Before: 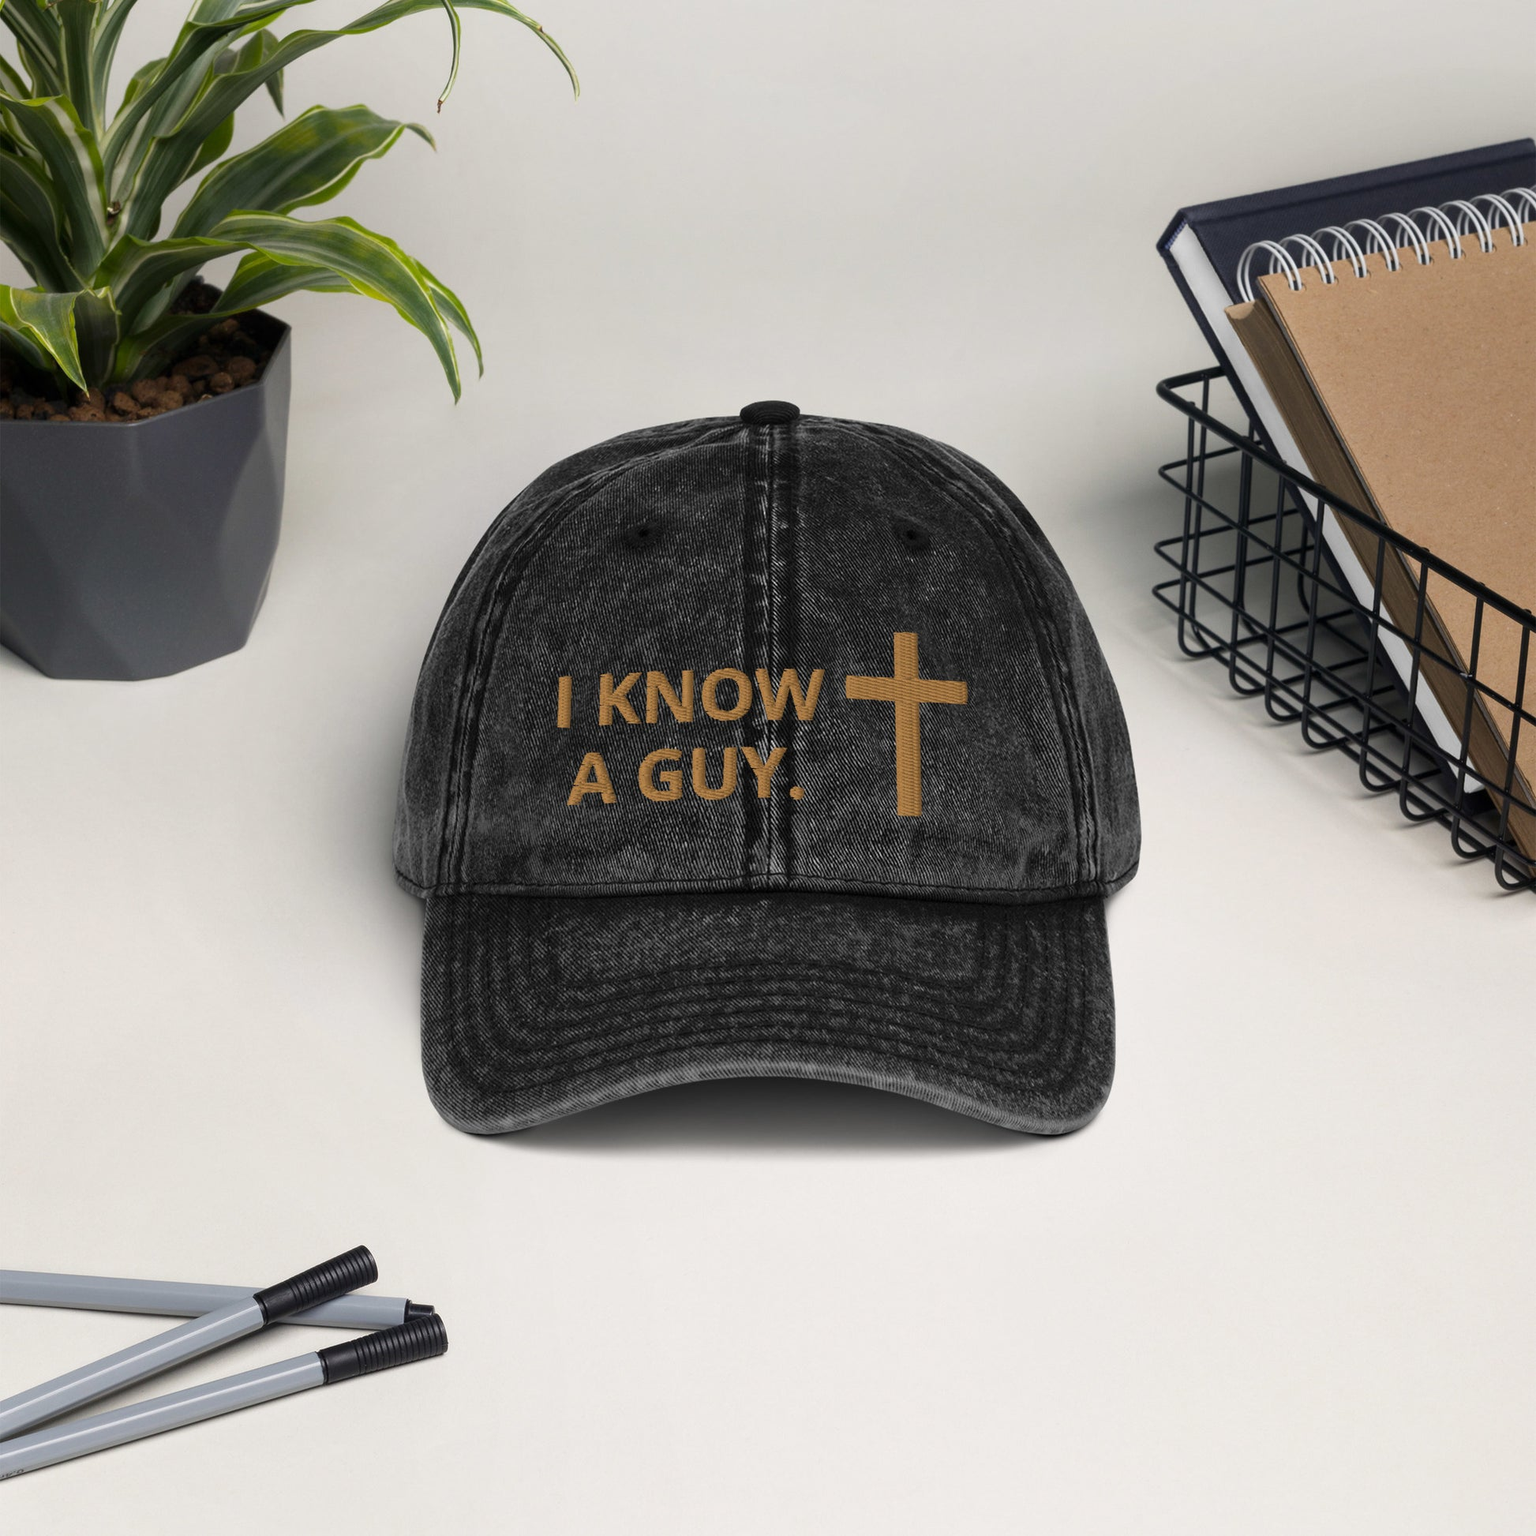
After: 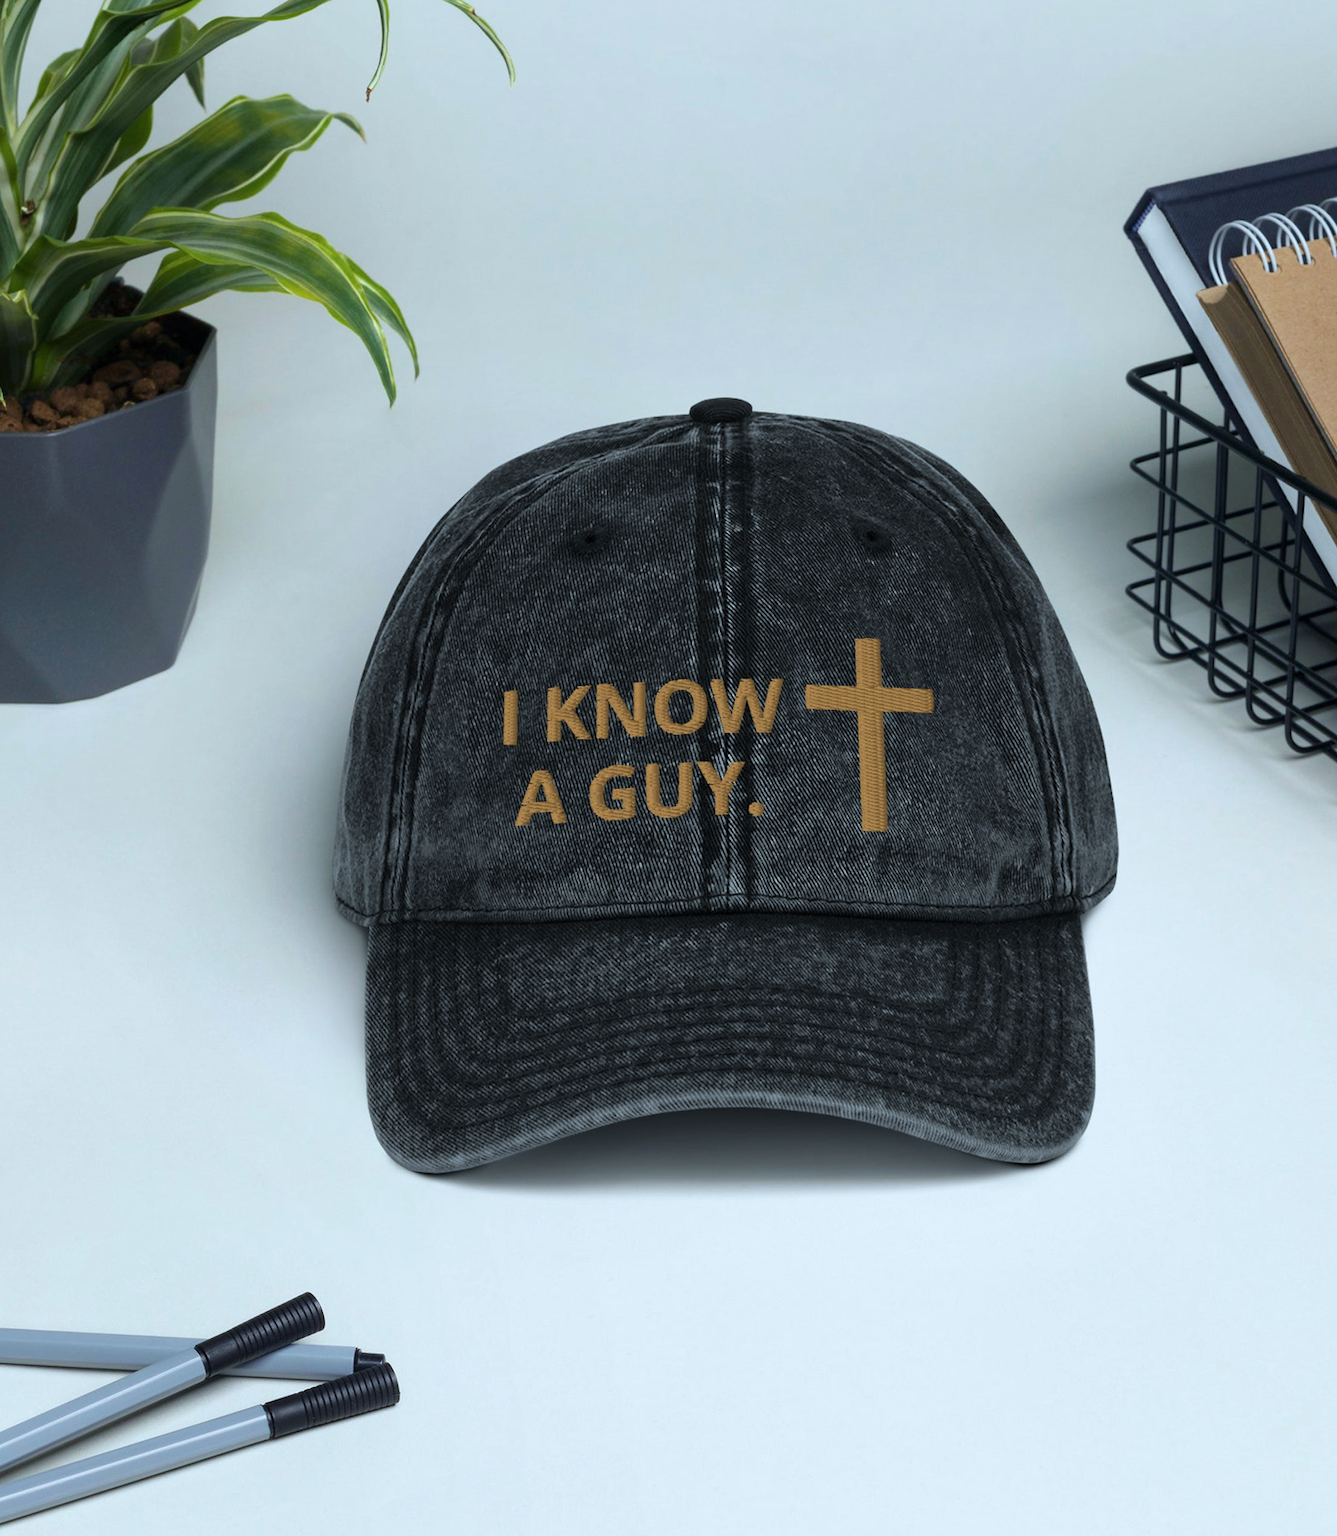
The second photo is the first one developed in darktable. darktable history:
crop and rotate: angle 1°, left 4.281%, top 0.642%, right 11.383%, bottom 2.486%
color calibration: illuminant Planckian (black body), x 0.368, y 0.361, temperature 4275.92 K
velvia: on, module defaults
